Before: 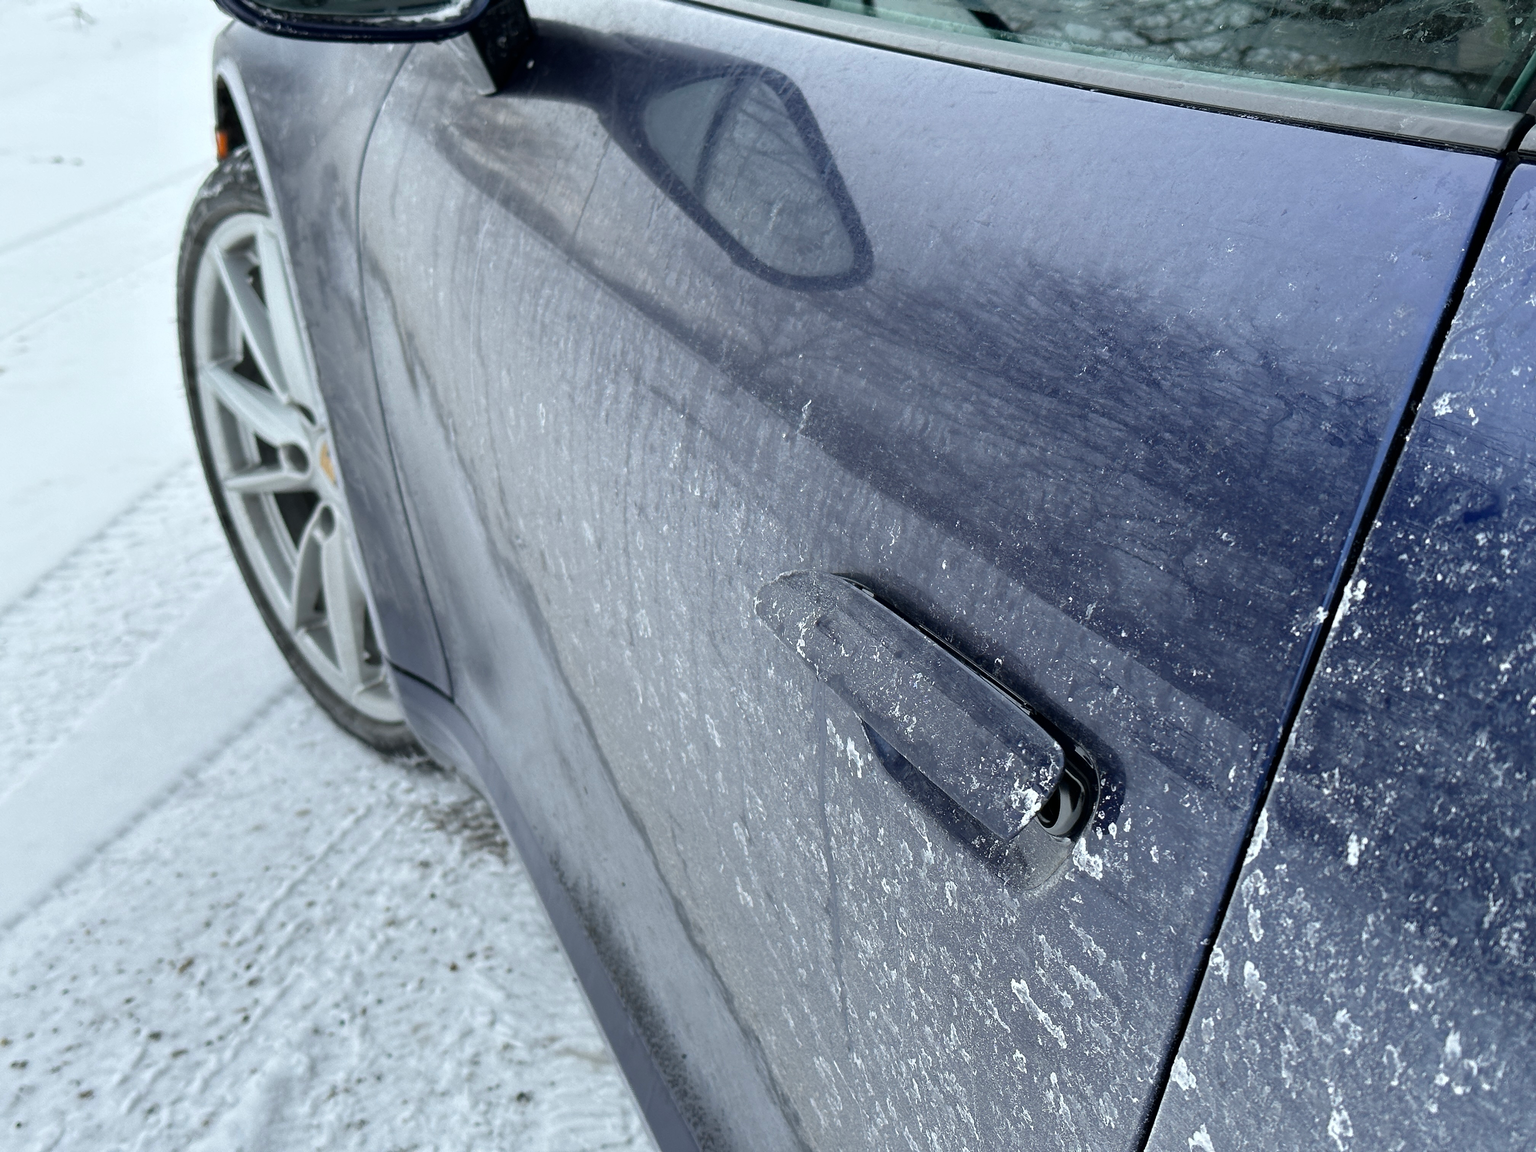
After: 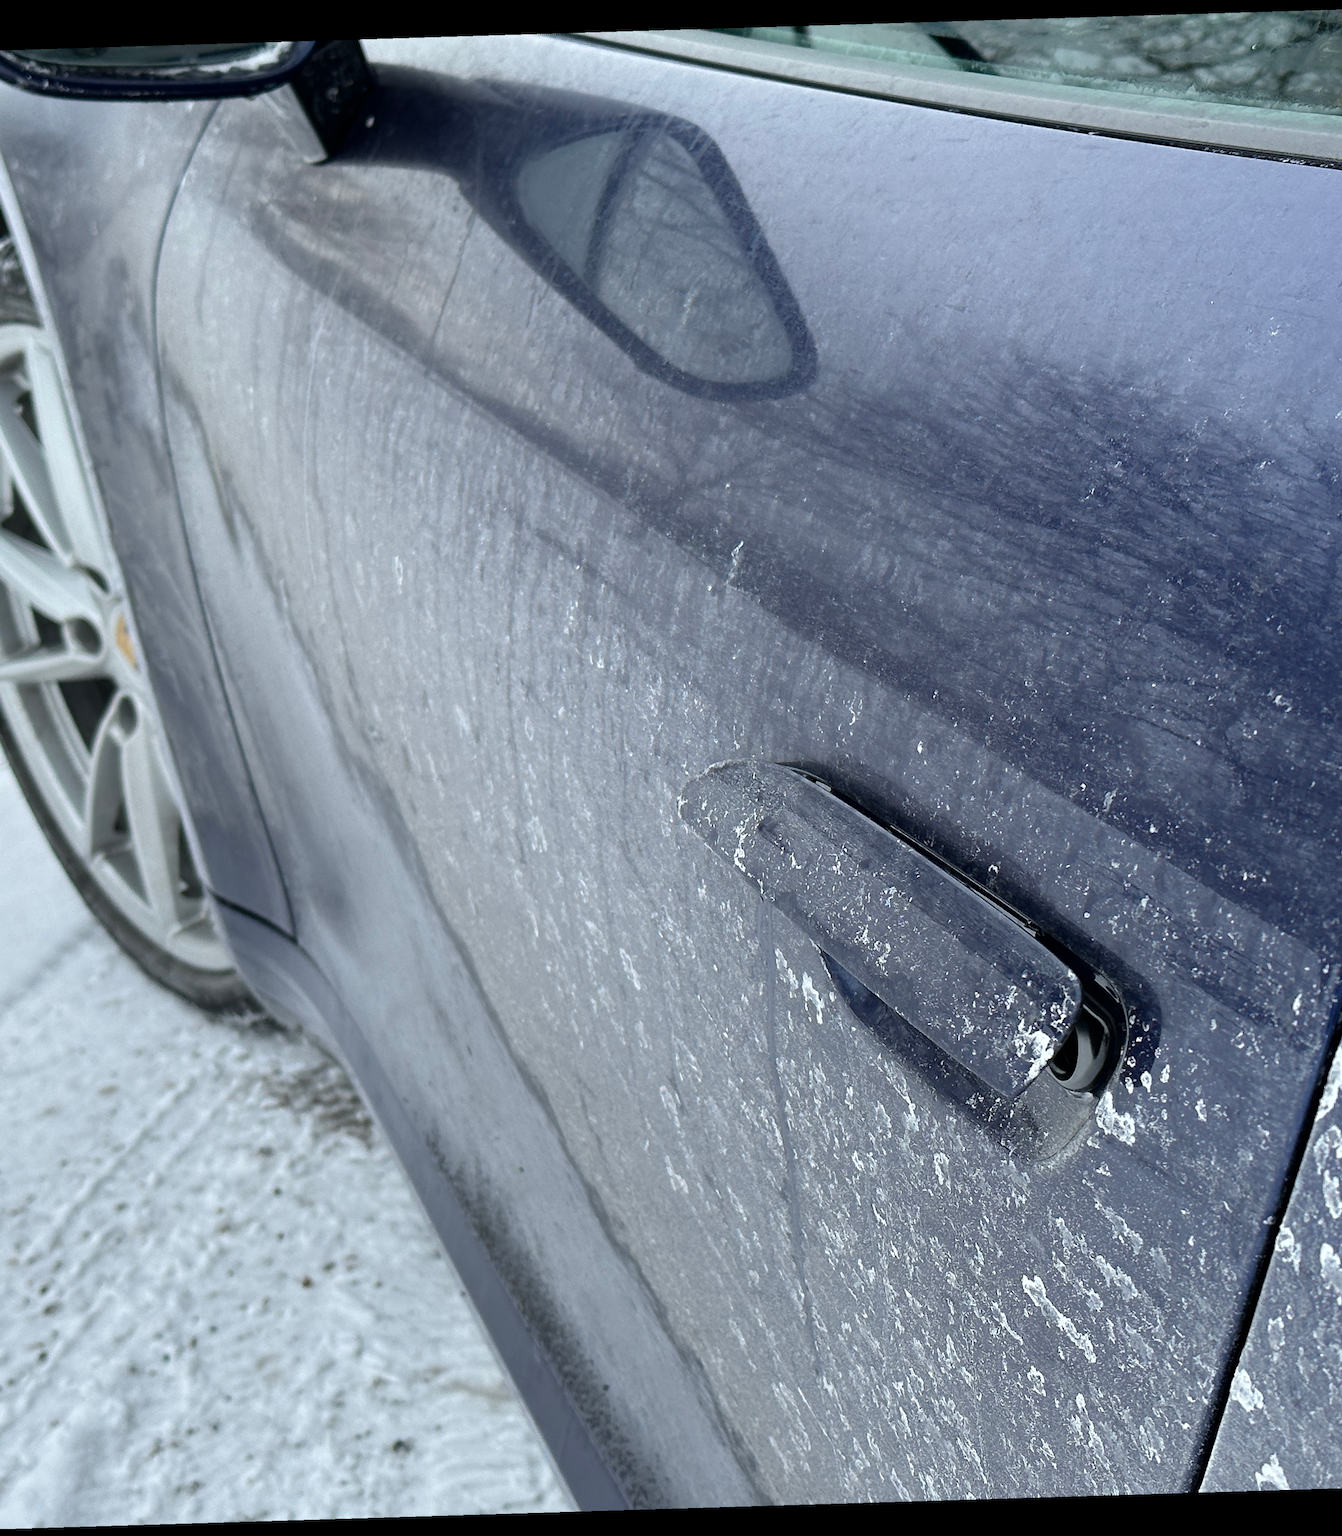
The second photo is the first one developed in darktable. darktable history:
crop and rotate: left 15.546%, right 17.787%
tone equalizer: on, module defaults
rotate and perspective: rotation -1.75°, automatic cropping off
